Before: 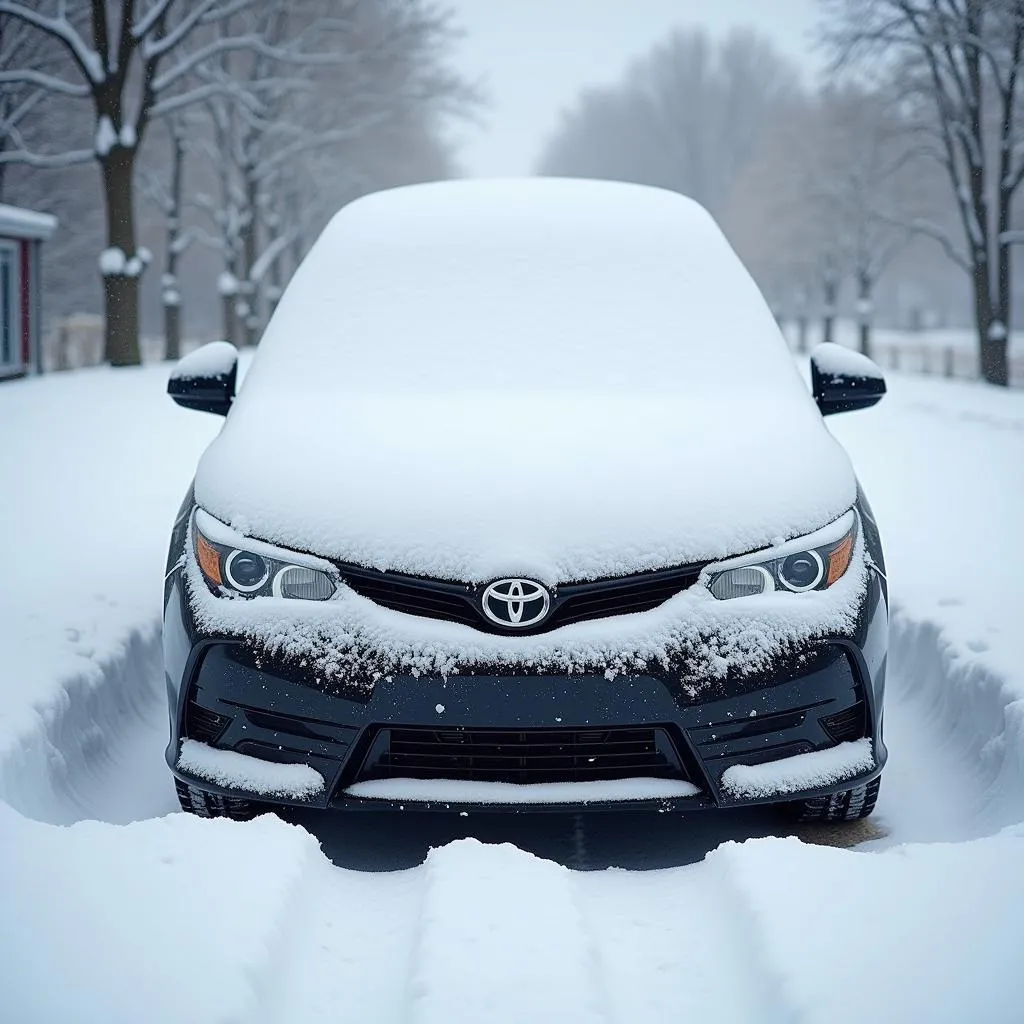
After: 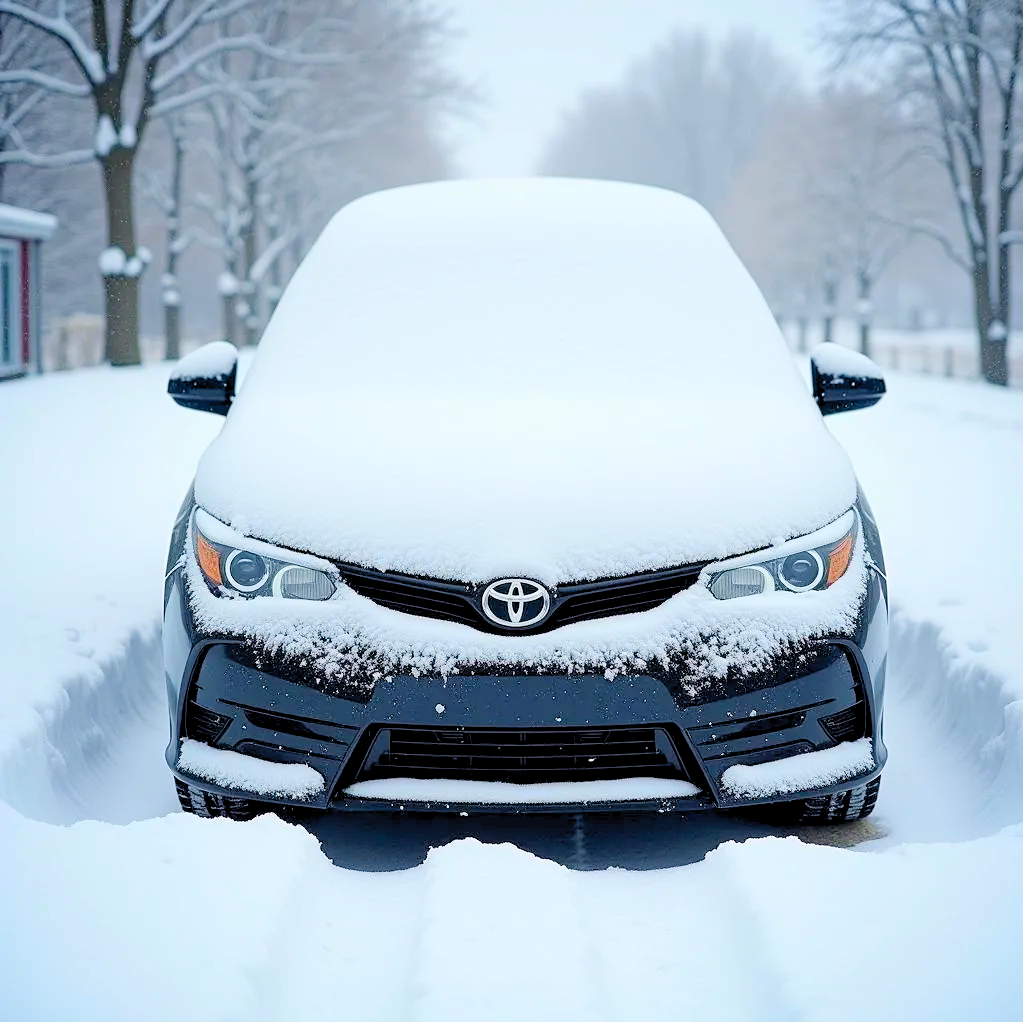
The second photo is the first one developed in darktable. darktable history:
crop: top 0.05%, bottom 0.098%
color balance rgb: shadows lift › chroma 2%, shadows lift › hue 217.2°, power › hue 60°, highlights gain › chroma 1%, highlights gain › hue 69.6°, global offset › luminance -0.5%, perceptual saturation grading › global saturation 15%, global vibrance 15%
contrast brightness saturation: contrast 0.1, brightness 0.3, saturation 0.14
